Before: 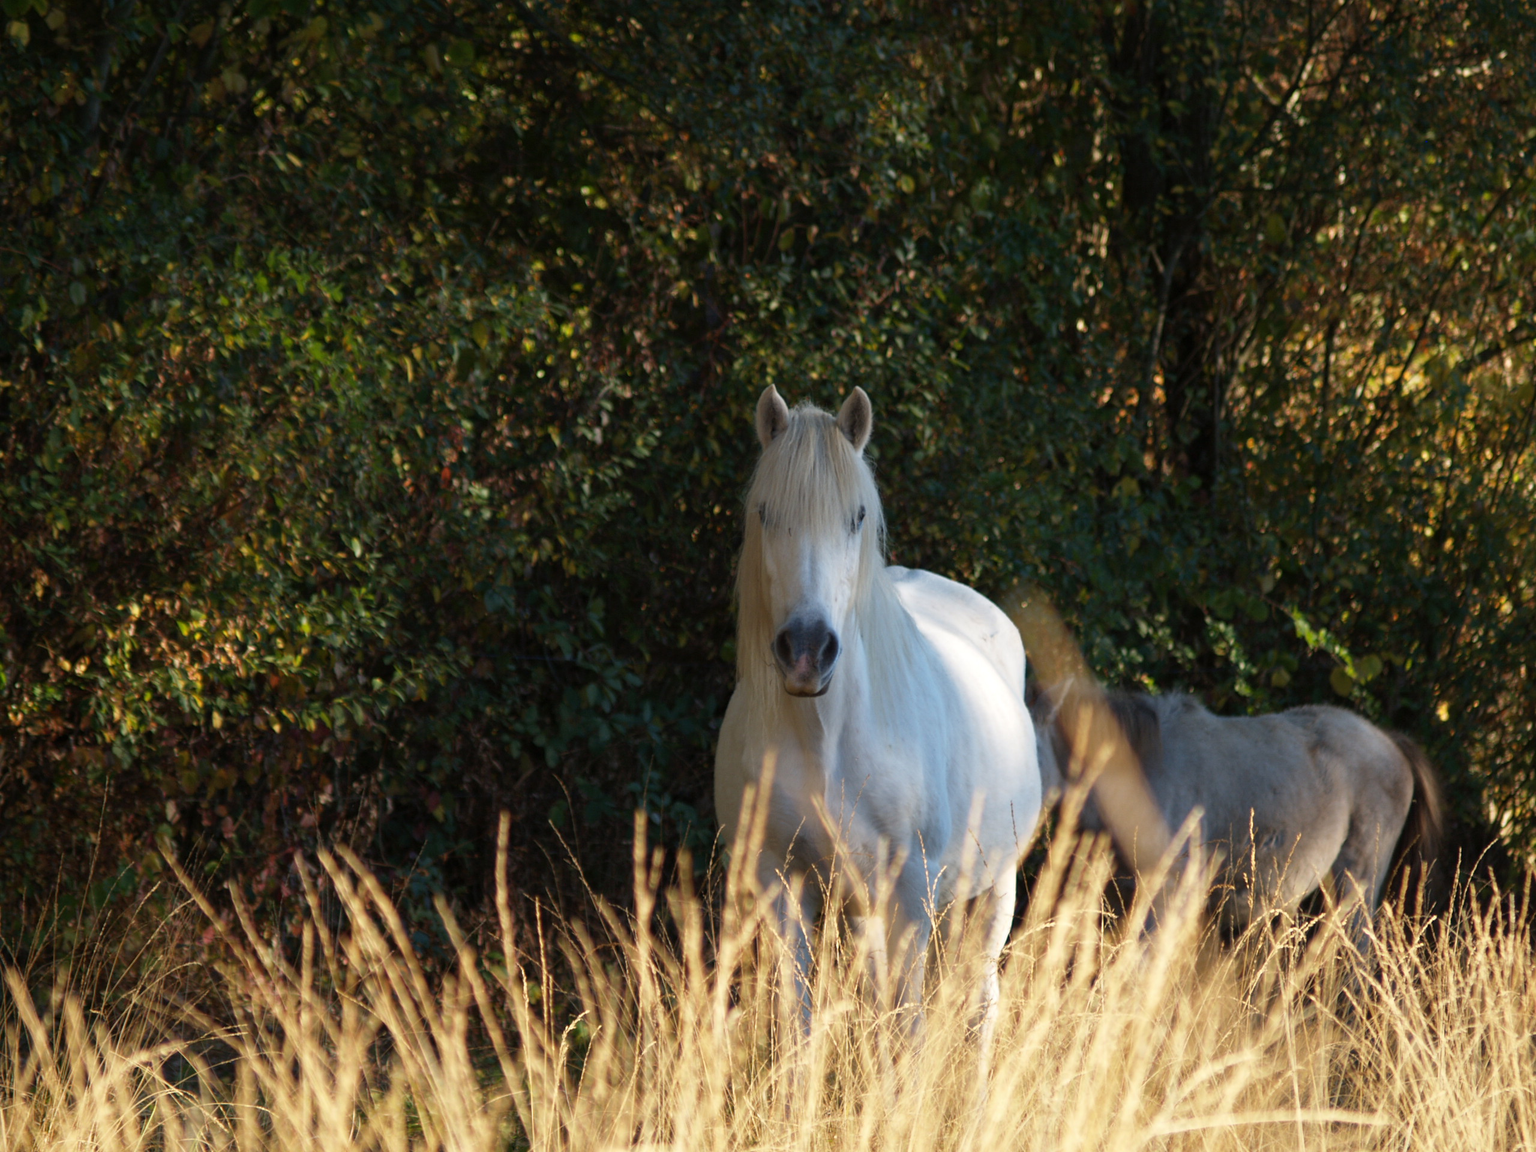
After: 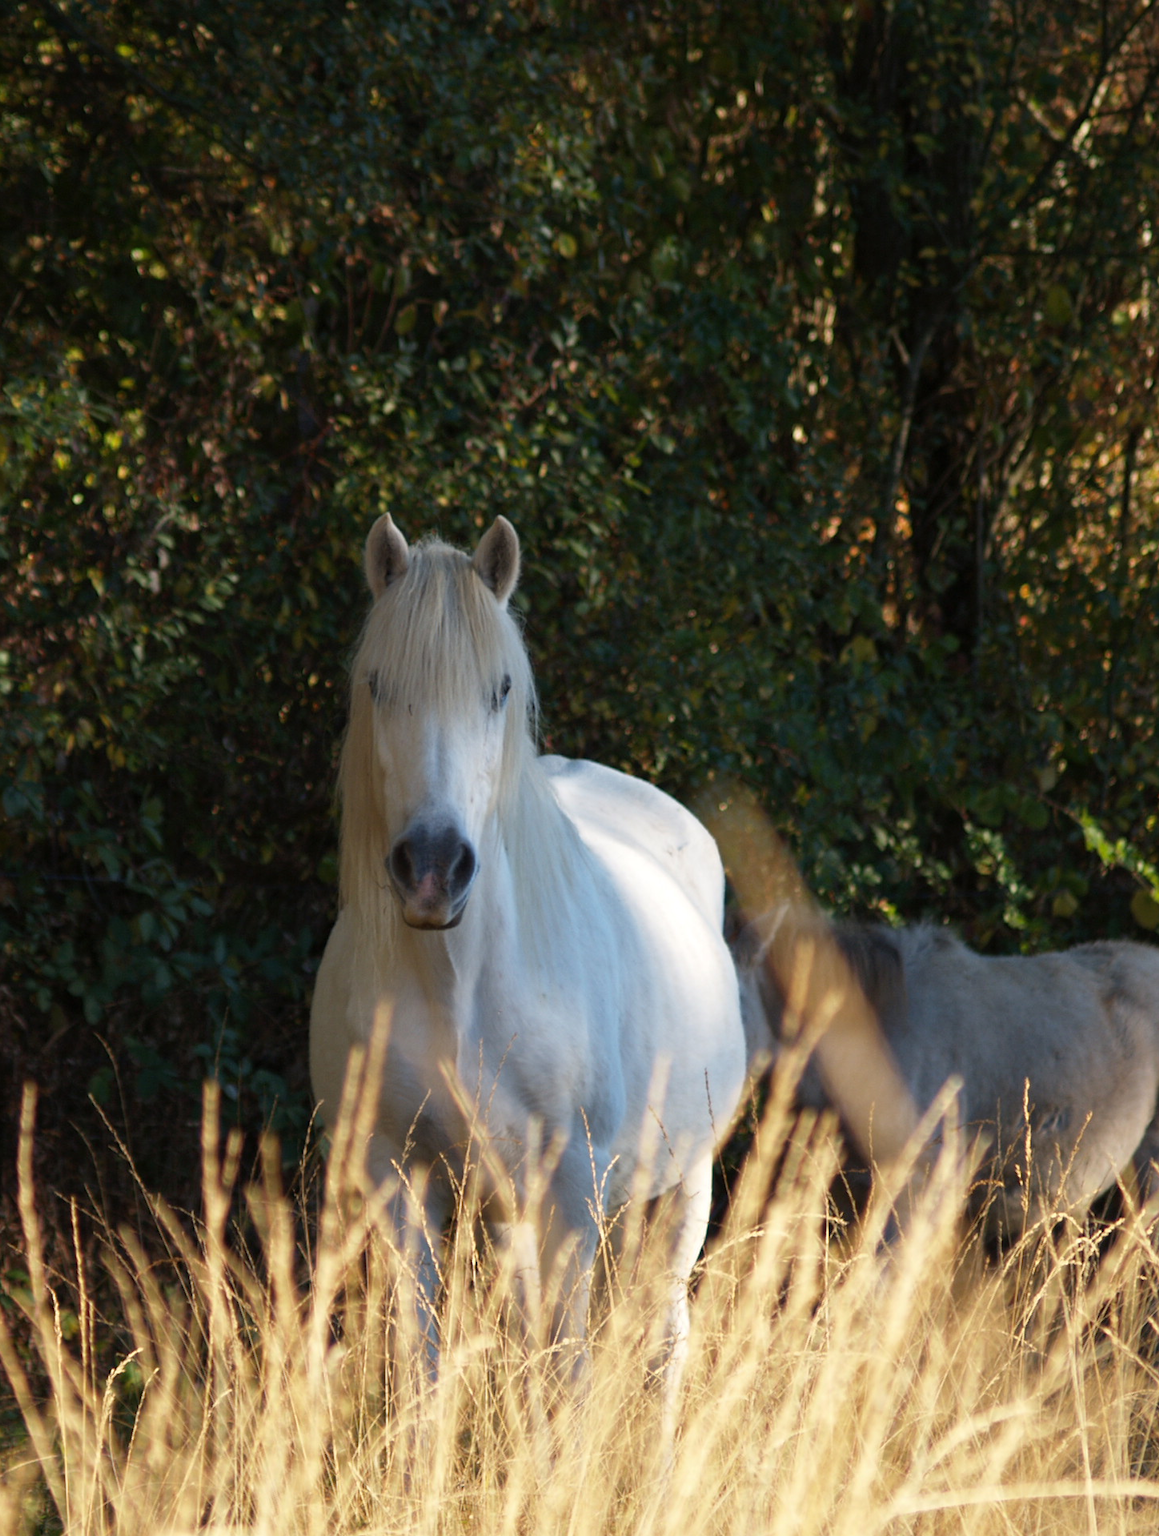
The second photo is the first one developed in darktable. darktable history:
crop: left 31.428%, top 0.004%, right 11.985%
